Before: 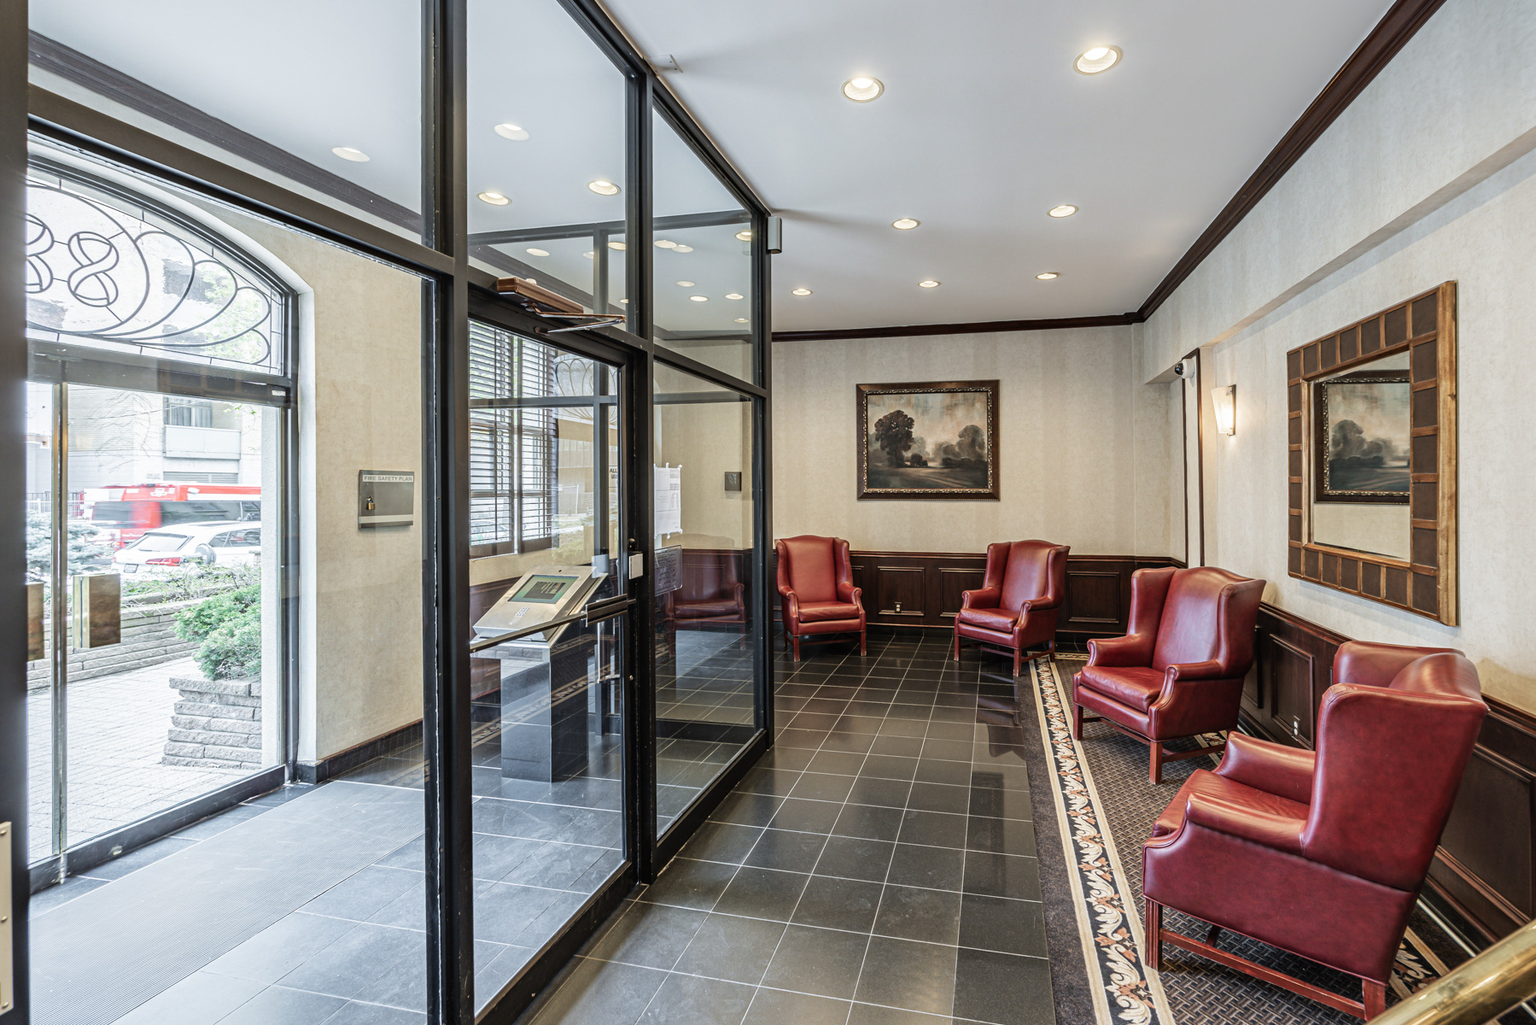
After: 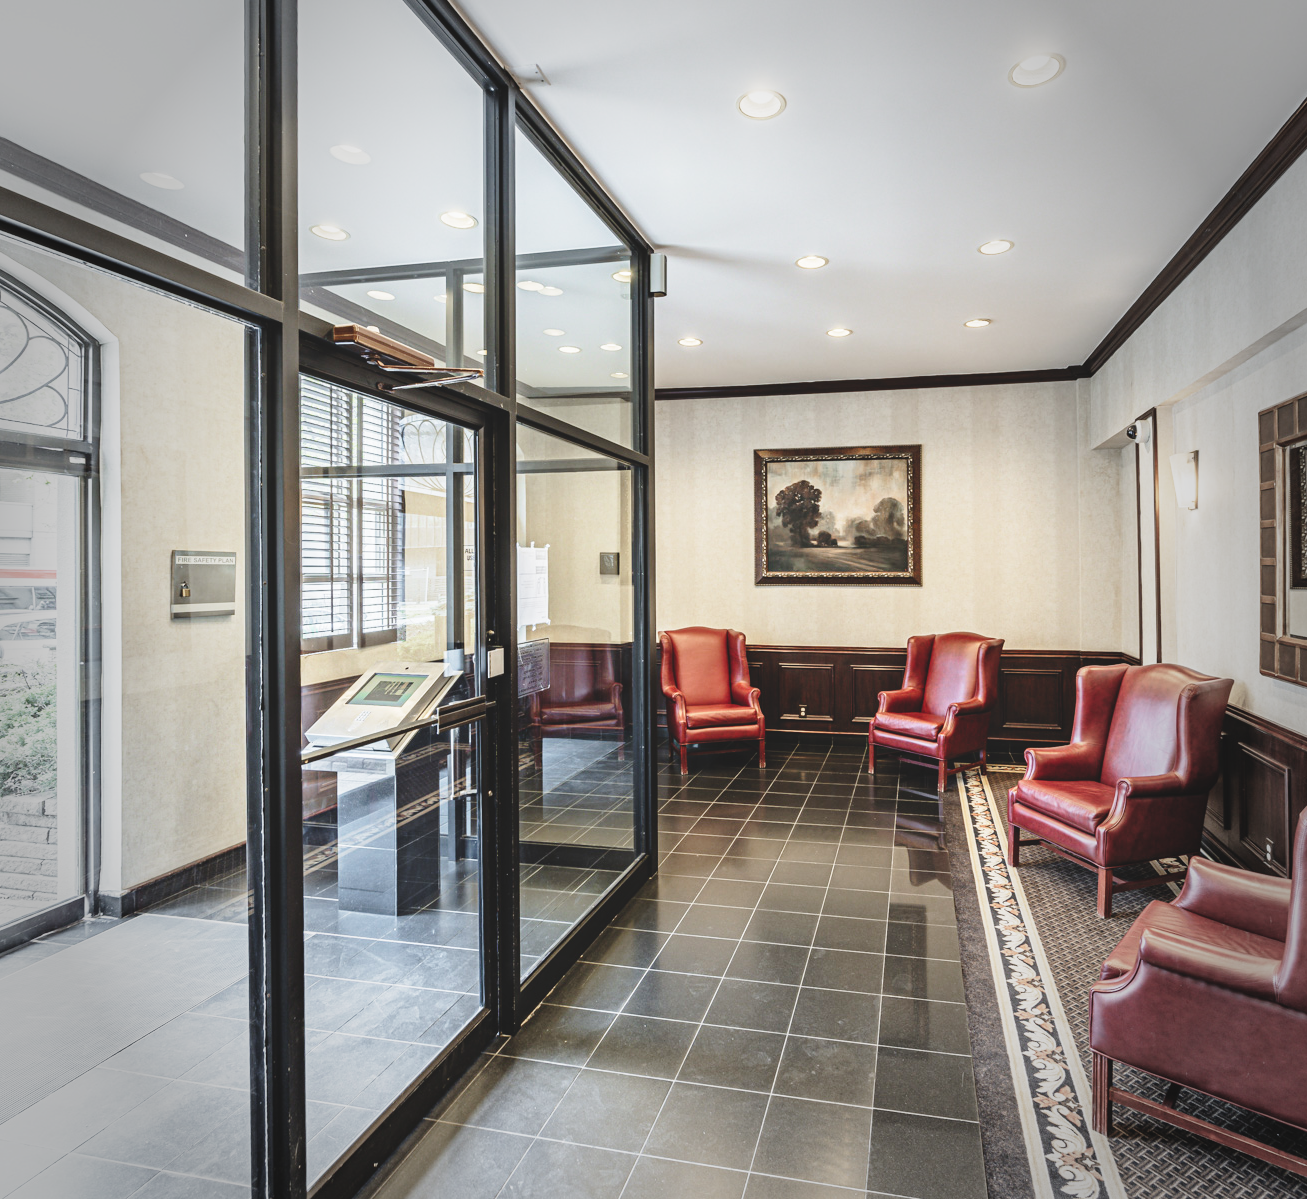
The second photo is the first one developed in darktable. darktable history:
exposure: black level correction -0.015, exposure -0.137 EV, compensate highlight preservation false
crop: left 13.861%, right 13.445%
base curve: curves: ch0 [(0, 0) (0.028, 0.03) (0.121, 0.232) (0.46, 0.748) (0.859, 0.968) (1, 1)], exposure shift 0.01, preserve colors none
vignetting: fall-off start 65.37%, width/height ratio 0.885
